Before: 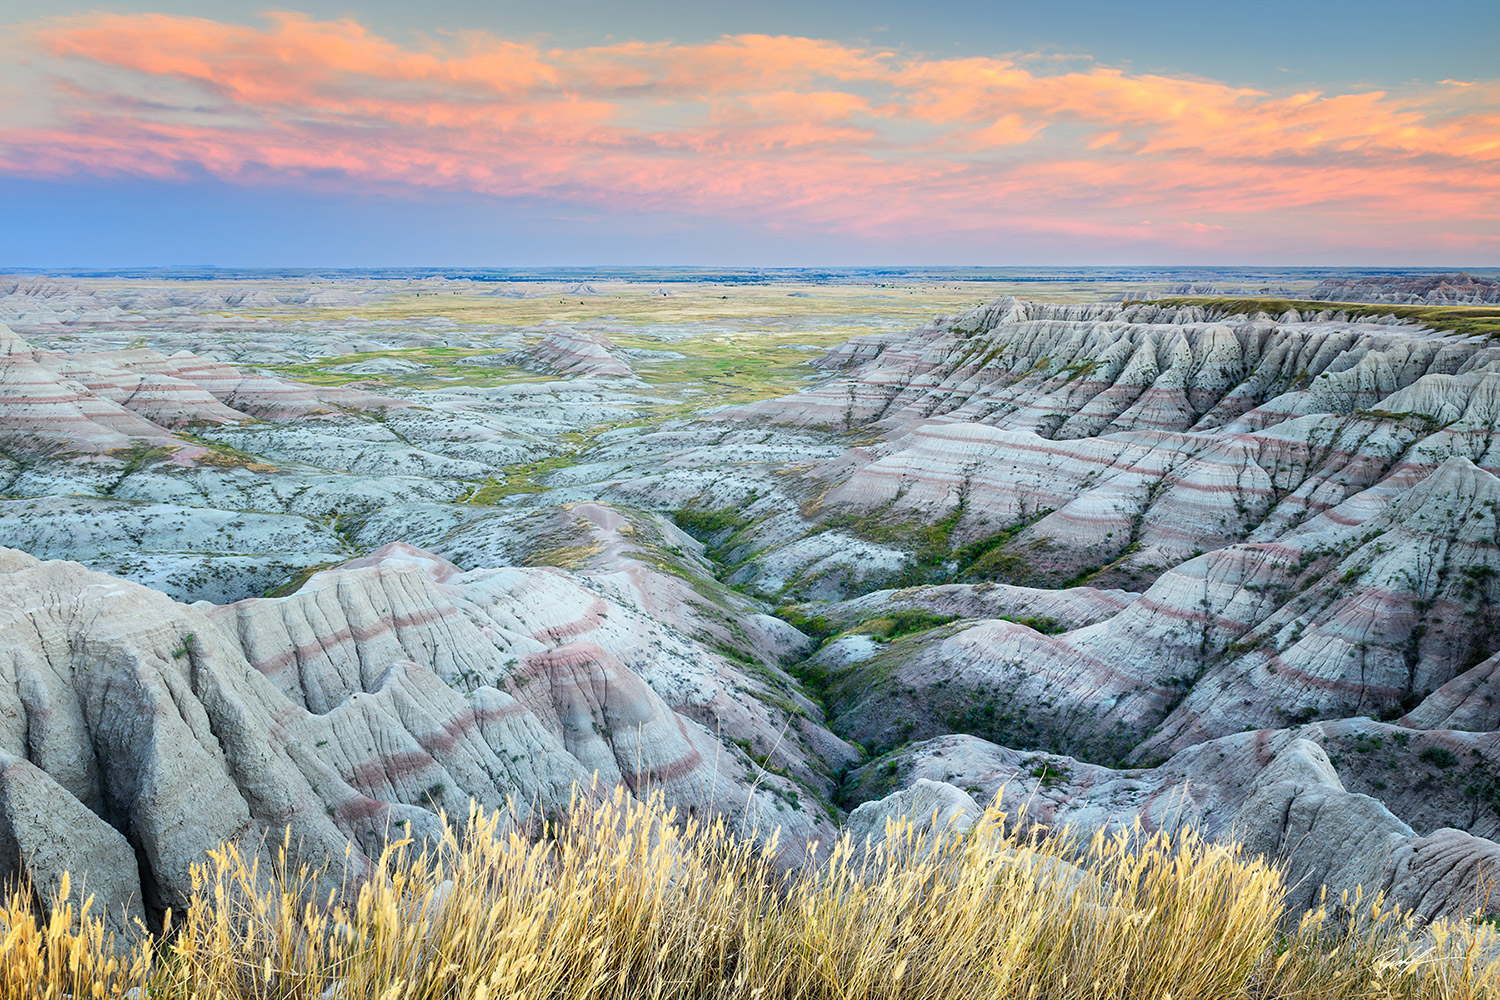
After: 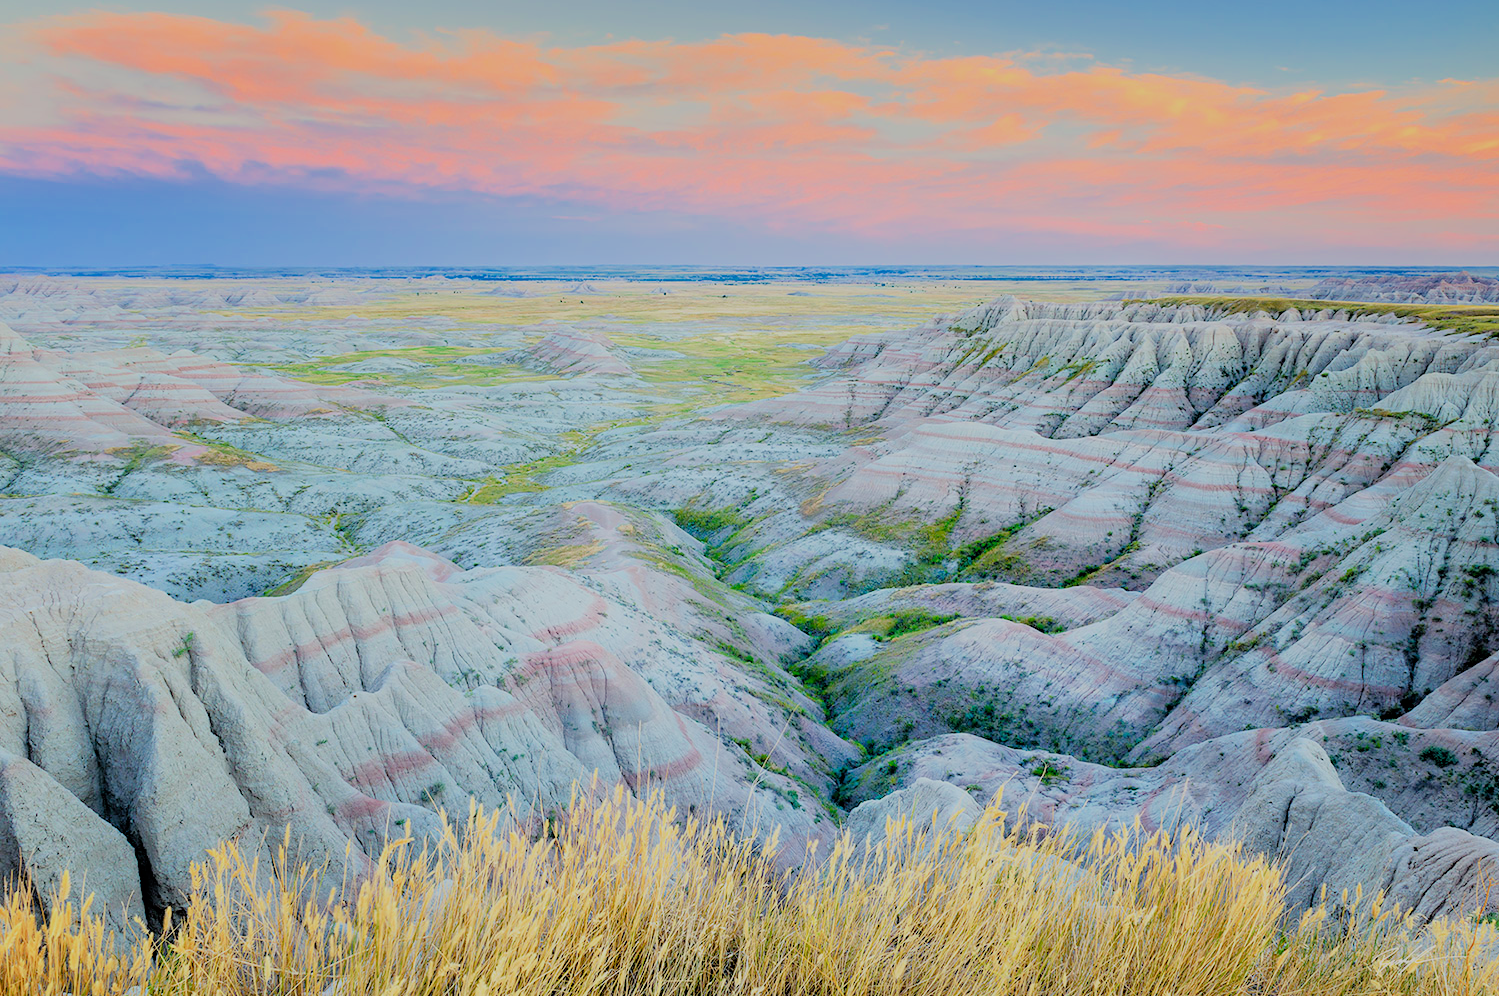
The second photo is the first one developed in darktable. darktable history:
crop: top 0.164%, bottom 0.184%
exposure: black level correction 0, exposure 1.001 EV, compensate exposure bias true, compensate highlight preservation false
filmic rgb: black relative exposure -4.5 EV, white relative exposure 6.52 EV, hardness 1.89, contrast 0.515, color science v6 (2022)
color balance rgb: perceptual saturation grading › global saturation 0.4%, perceptual saturation grading › highlights -19.747%, perceptual saturation grading › shadows 19.846%, global vibrance 40.147%
